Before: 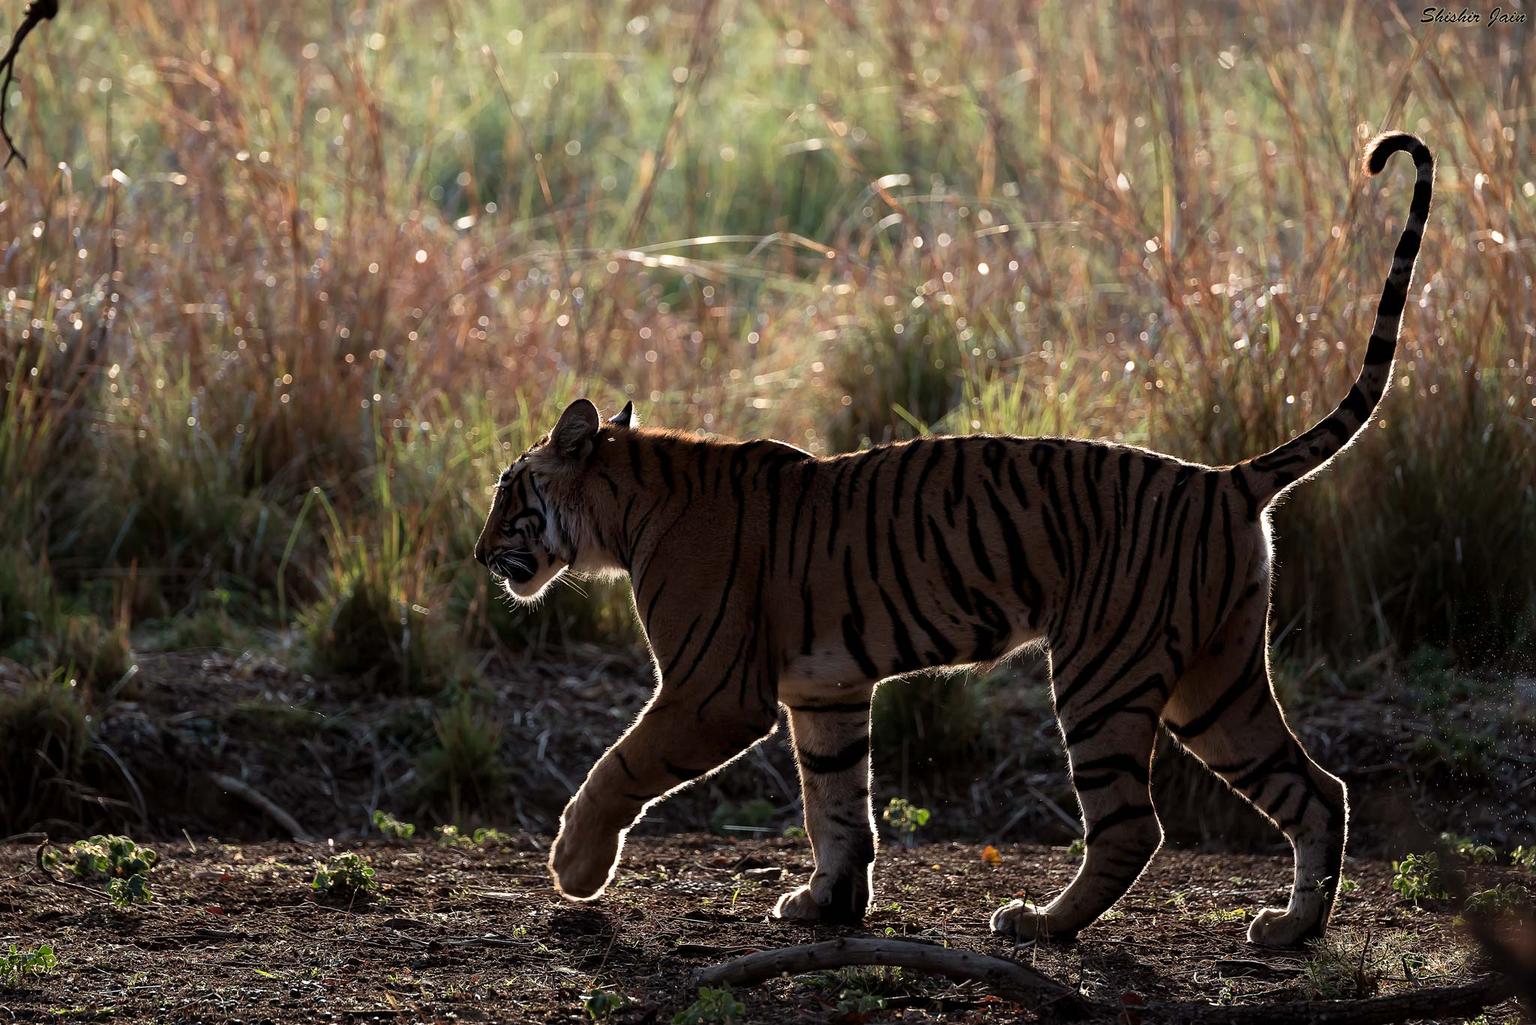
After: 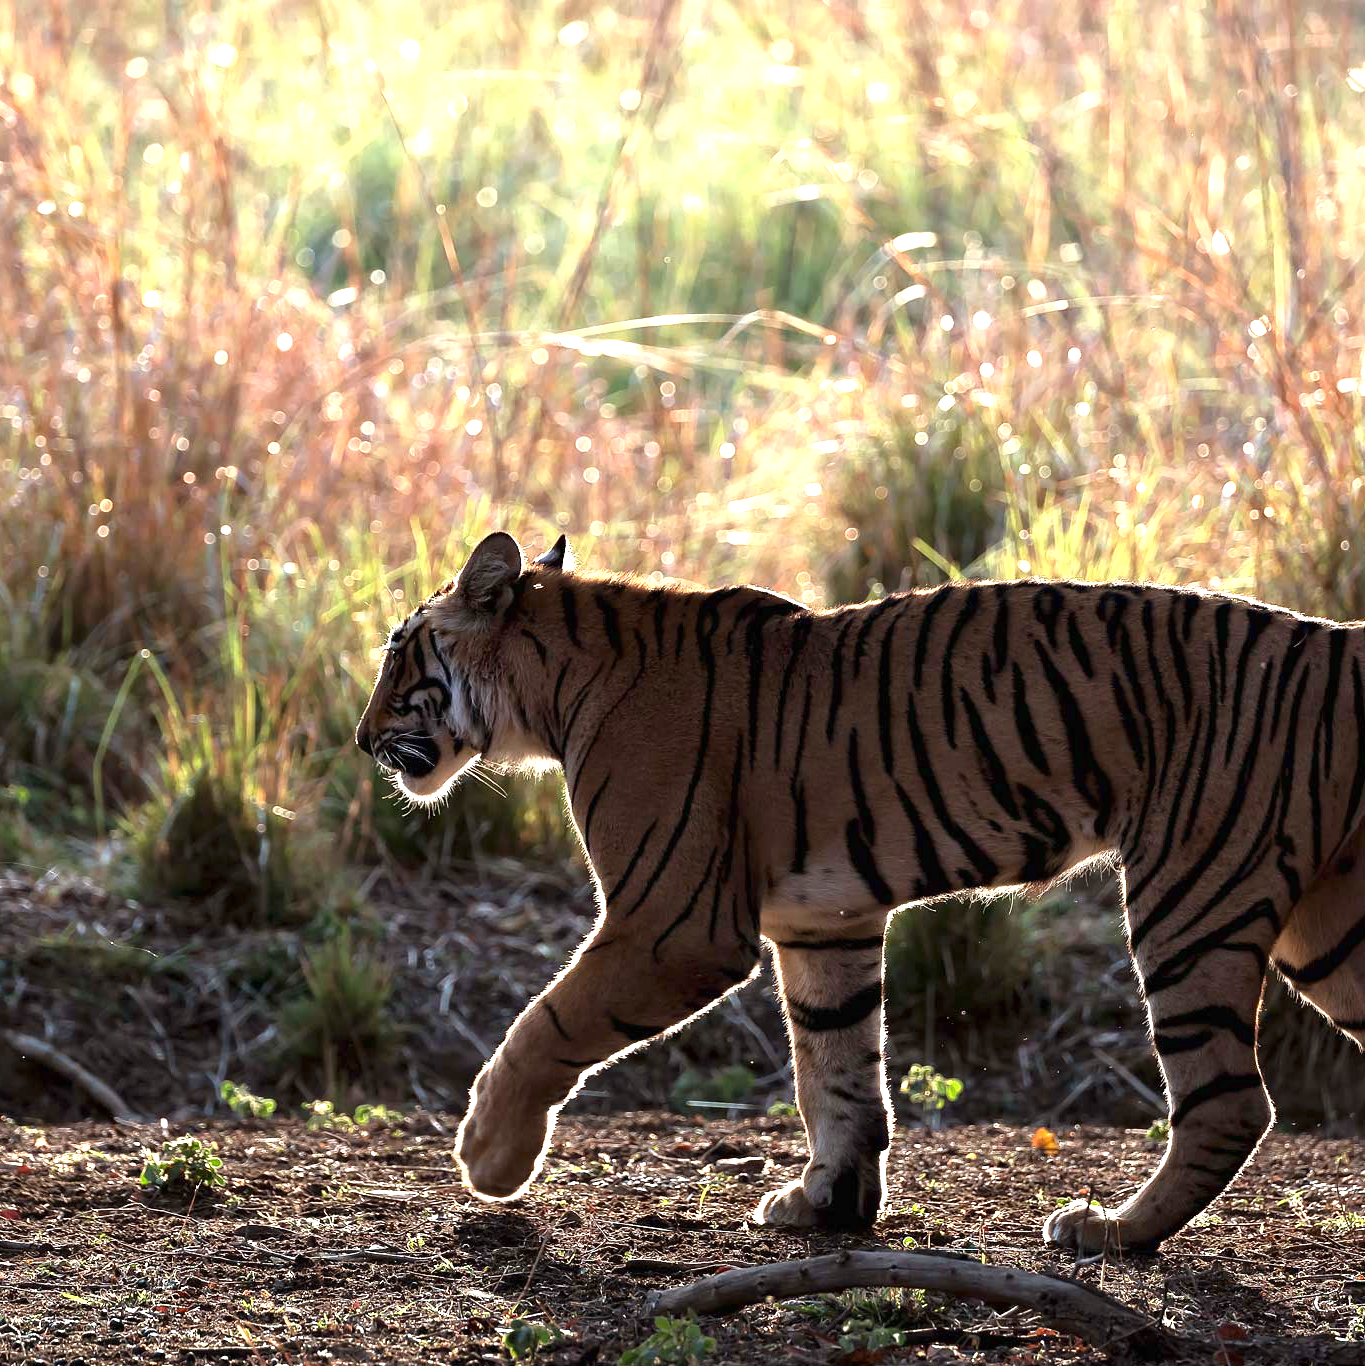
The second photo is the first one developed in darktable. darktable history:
crop and rotate: left 13.537%, right 19.796%
exposure: black level correction 0, exposure 1.45 EV, compensate exposure bias true, compensate highlight preservation false
